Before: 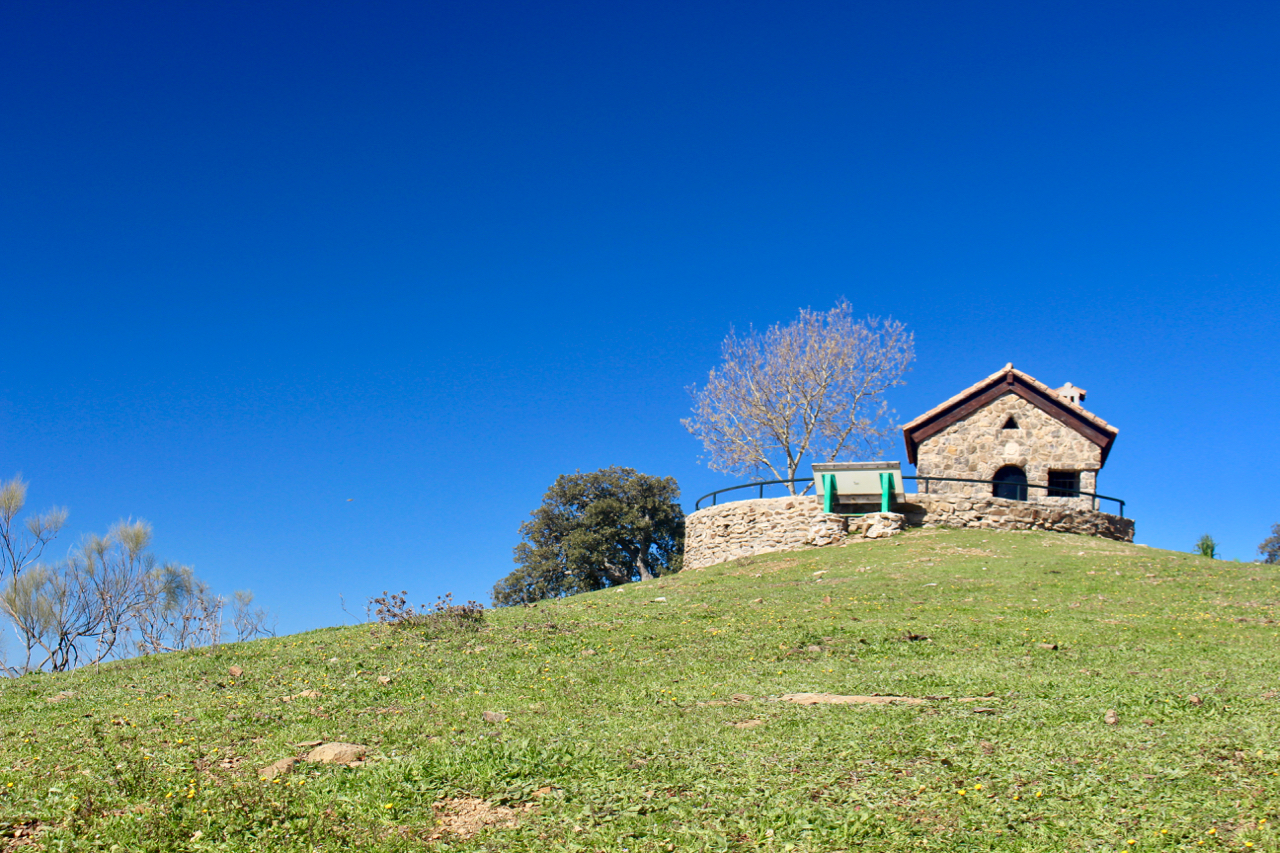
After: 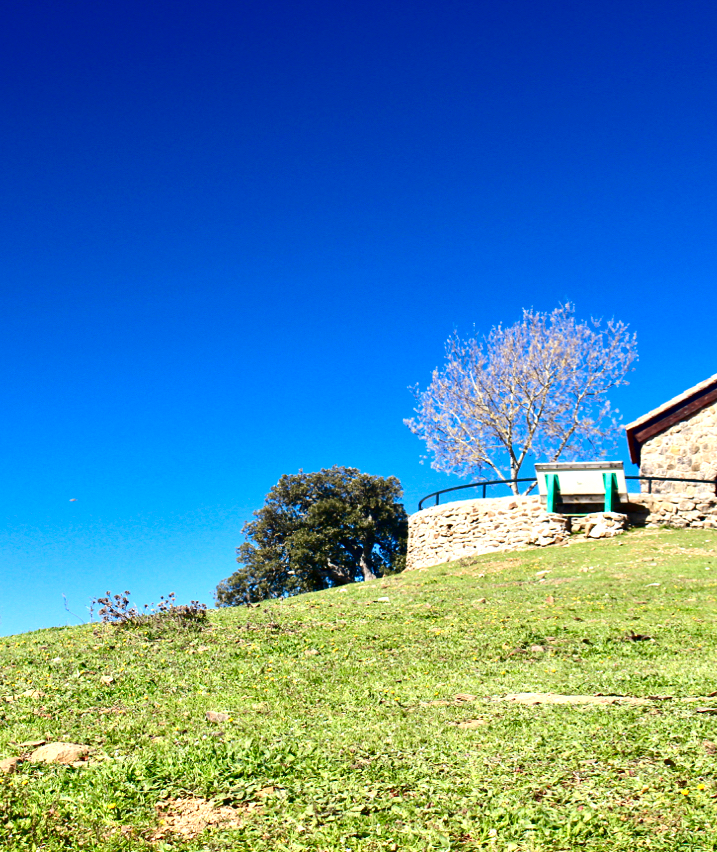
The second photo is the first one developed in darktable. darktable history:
exposure: black level correction 0, exposure 0.7 EV, compensate highlight preservation false
crop: left 21.674%, right 22.086%
contrast brightness saturation: contrast 0.19, brightness -0.24, saturation 0.11
